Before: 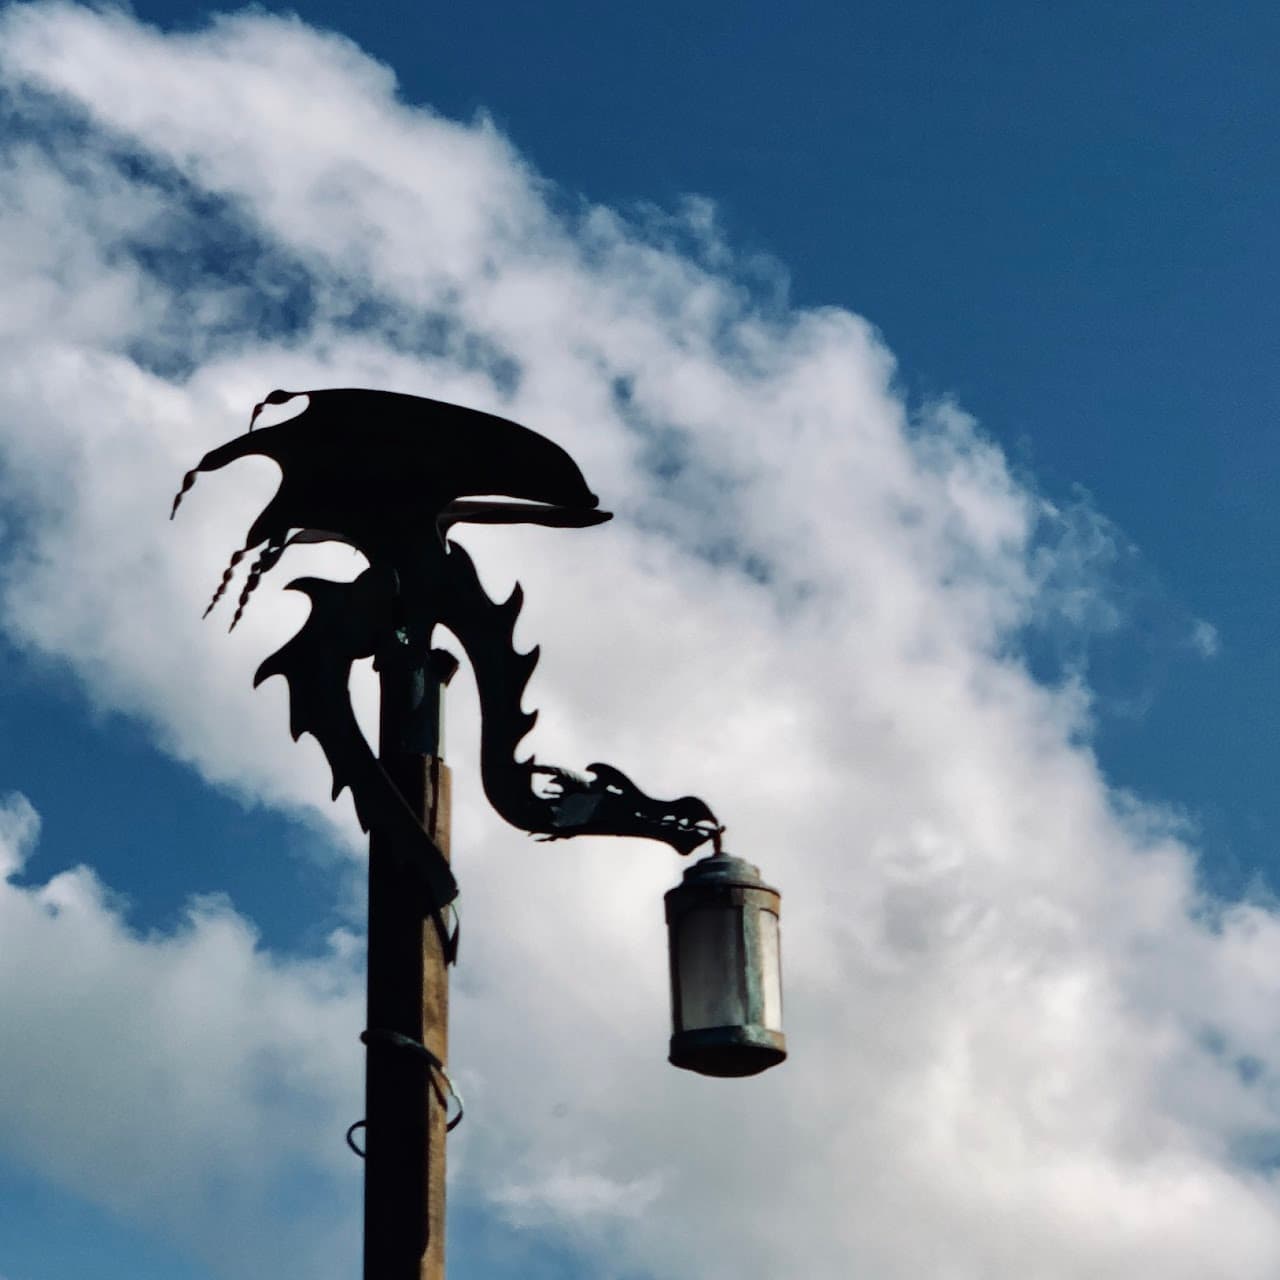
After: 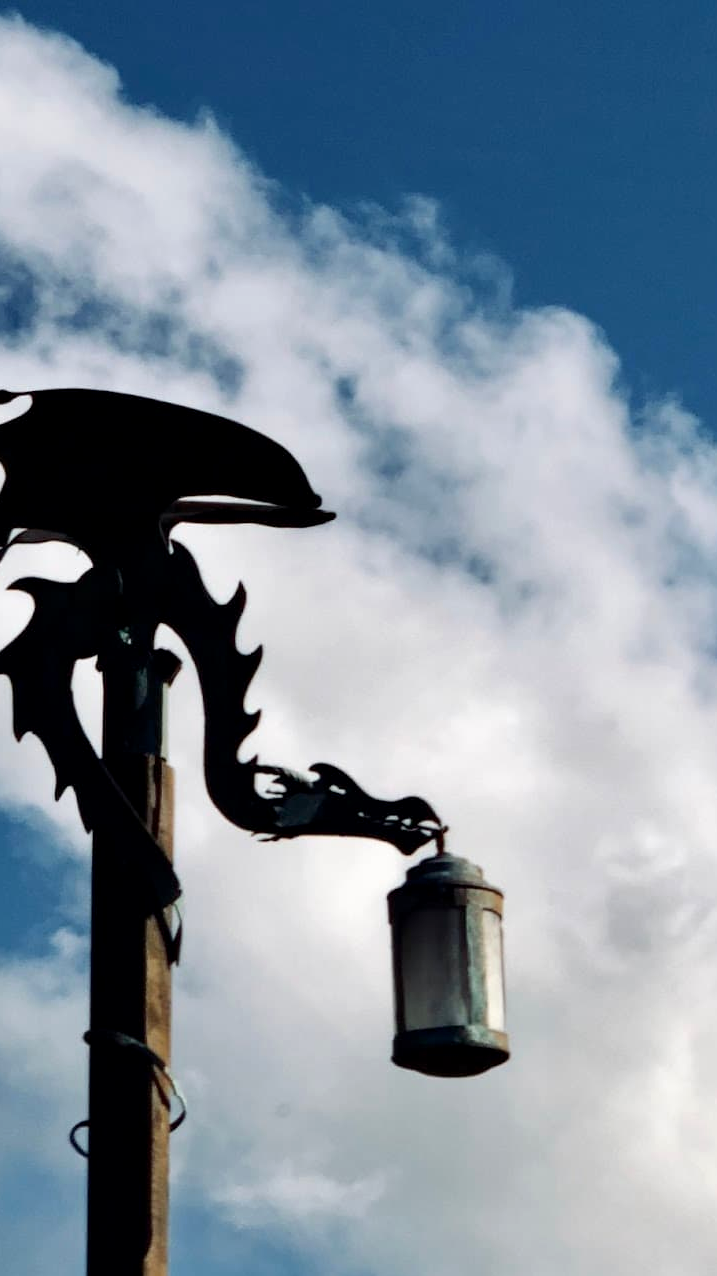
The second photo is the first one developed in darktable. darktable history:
crop: left 21.674%, right 22.086%
exposure: black level correction 0.002, exposure 0.15 EV, compensate highlight preservation false
